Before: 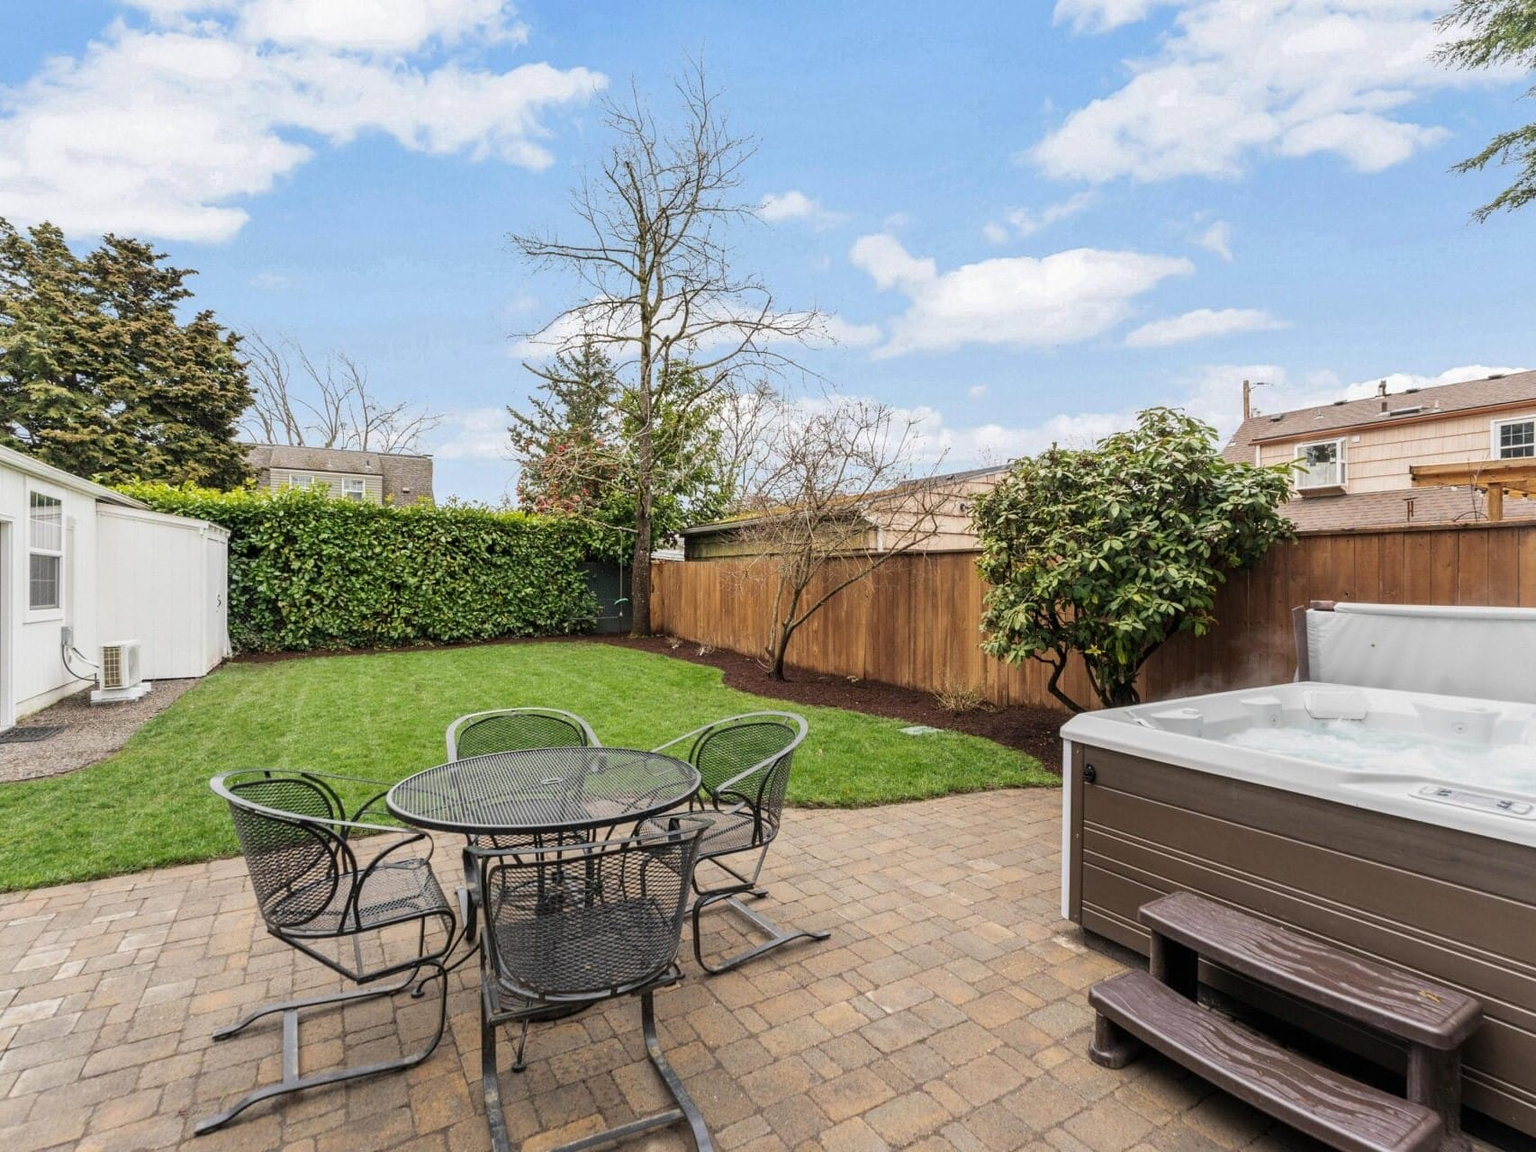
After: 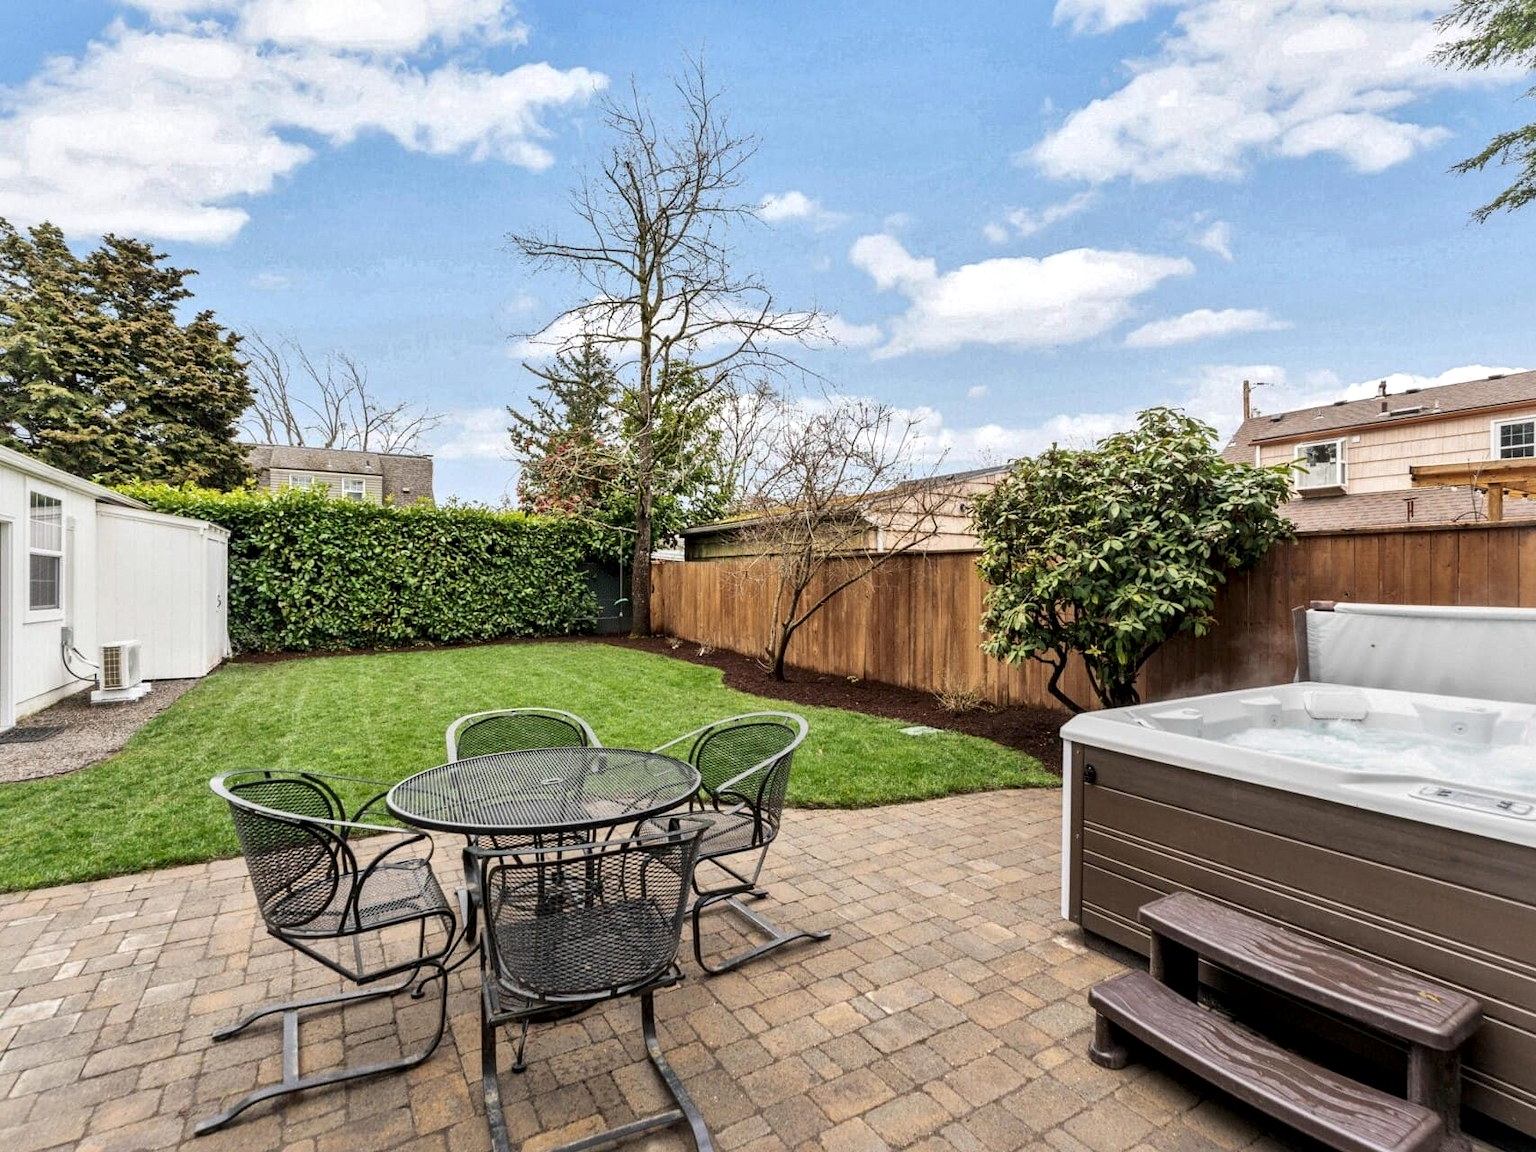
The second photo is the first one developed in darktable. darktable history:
local contrast: mode bilateral grid, contrast 26, coarseness 47, detail 152%, midtone range 0.2
